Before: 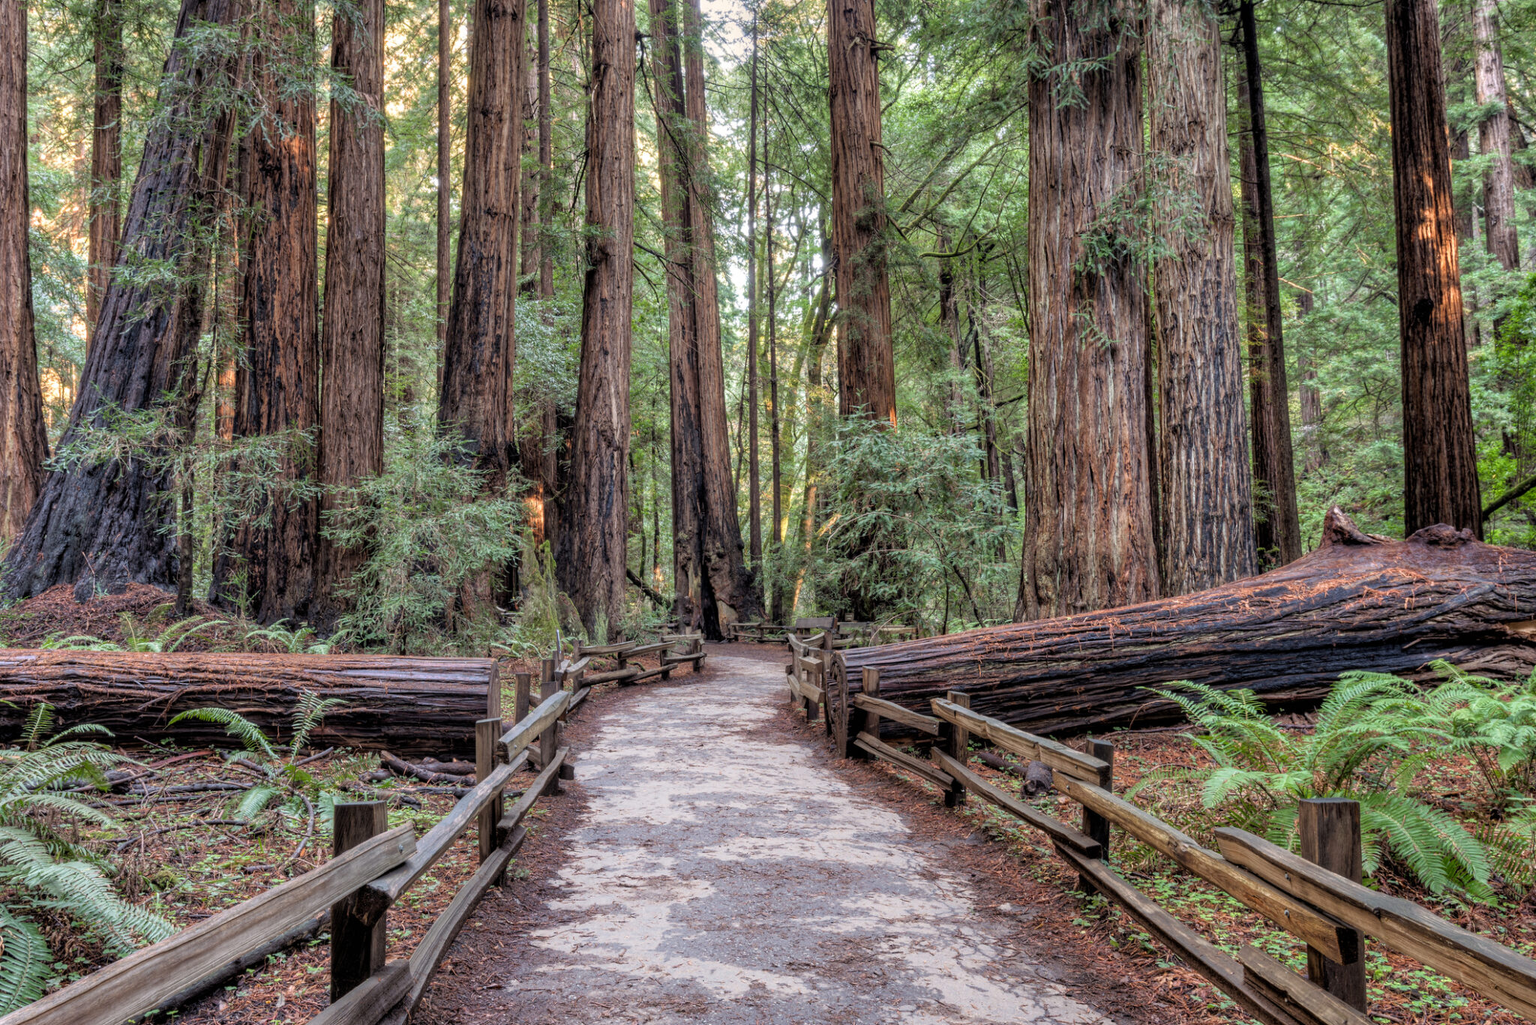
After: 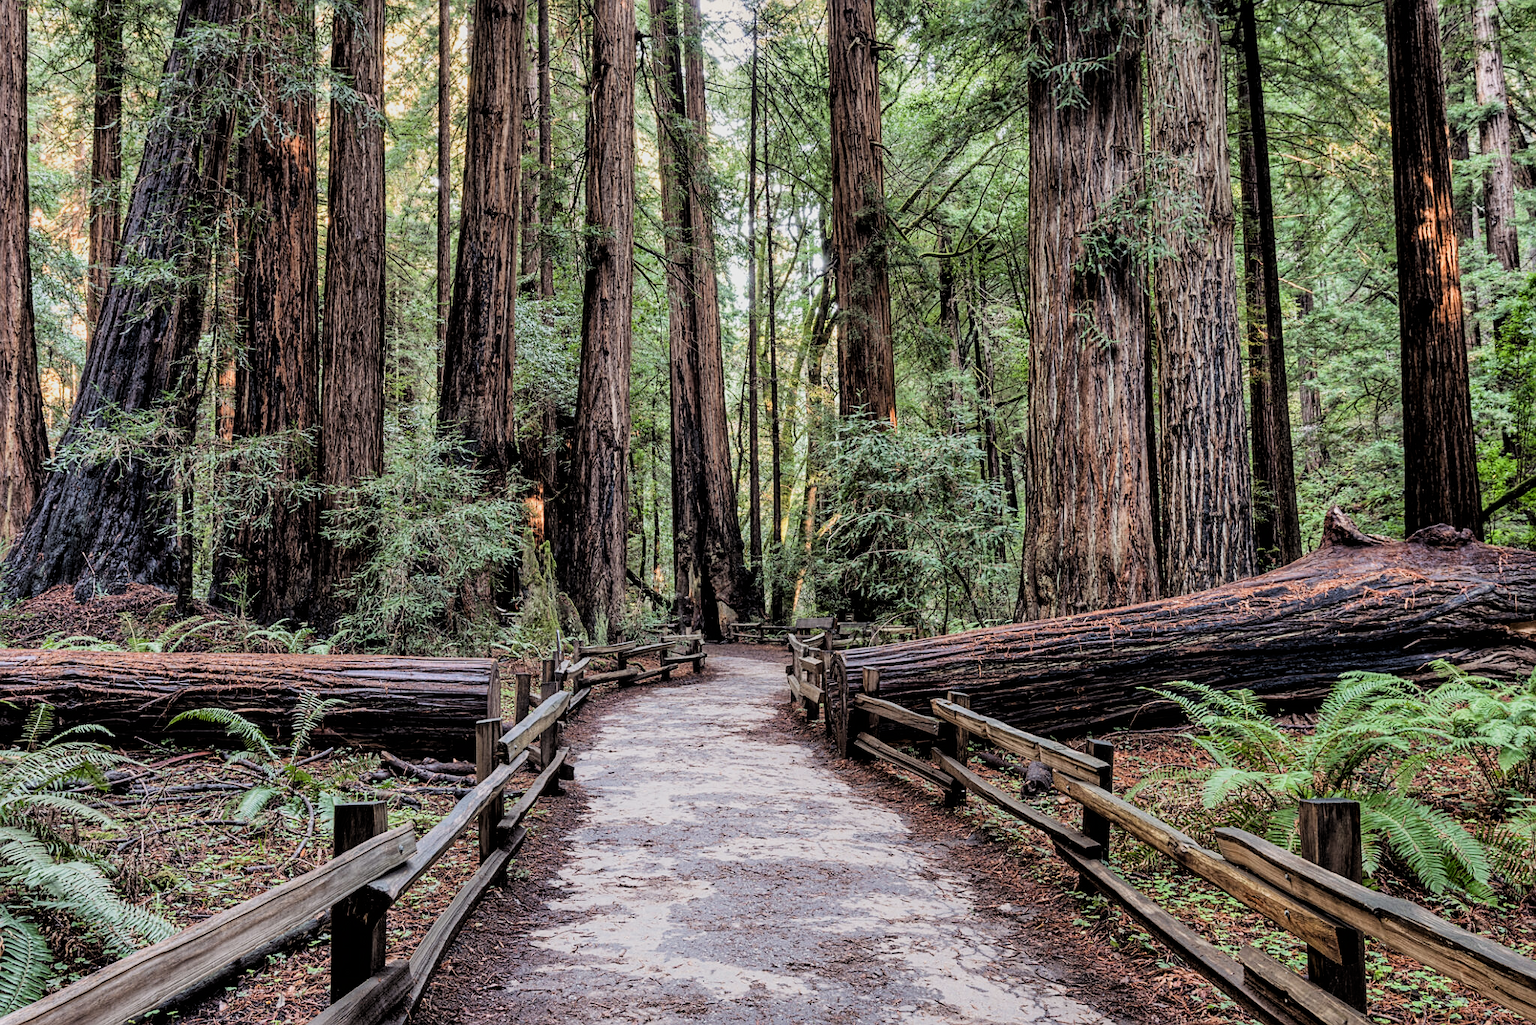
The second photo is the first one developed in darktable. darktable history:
sharpen: on, module defaults
filmic rgb: black relative exposure -5.01 EV, white relative exposure 3.98 EV, hardness 2.88, contrast 1.399, highlights saturation mix -30.8%
tone equalizer: edges refinement/feathering 500, mask exposure compensation -1.57 EV, preserve details no
